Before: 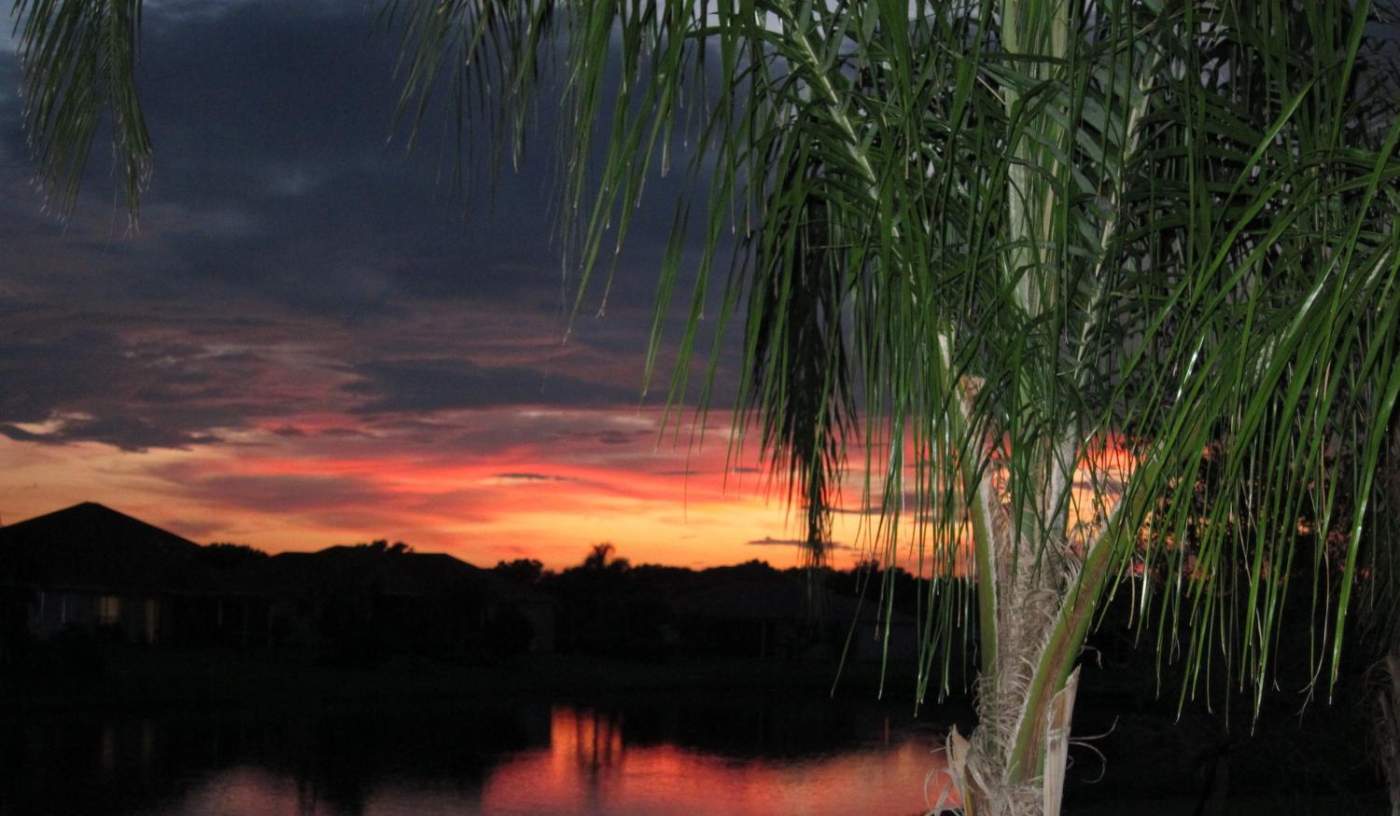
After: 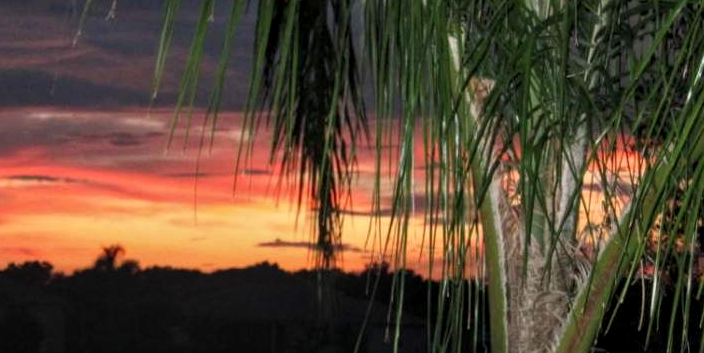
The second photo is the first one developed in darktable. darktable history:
crop: left 35.03%, top 36.625%, right 14.663%, bottom 20.057%
local contrast: on, module defaults
